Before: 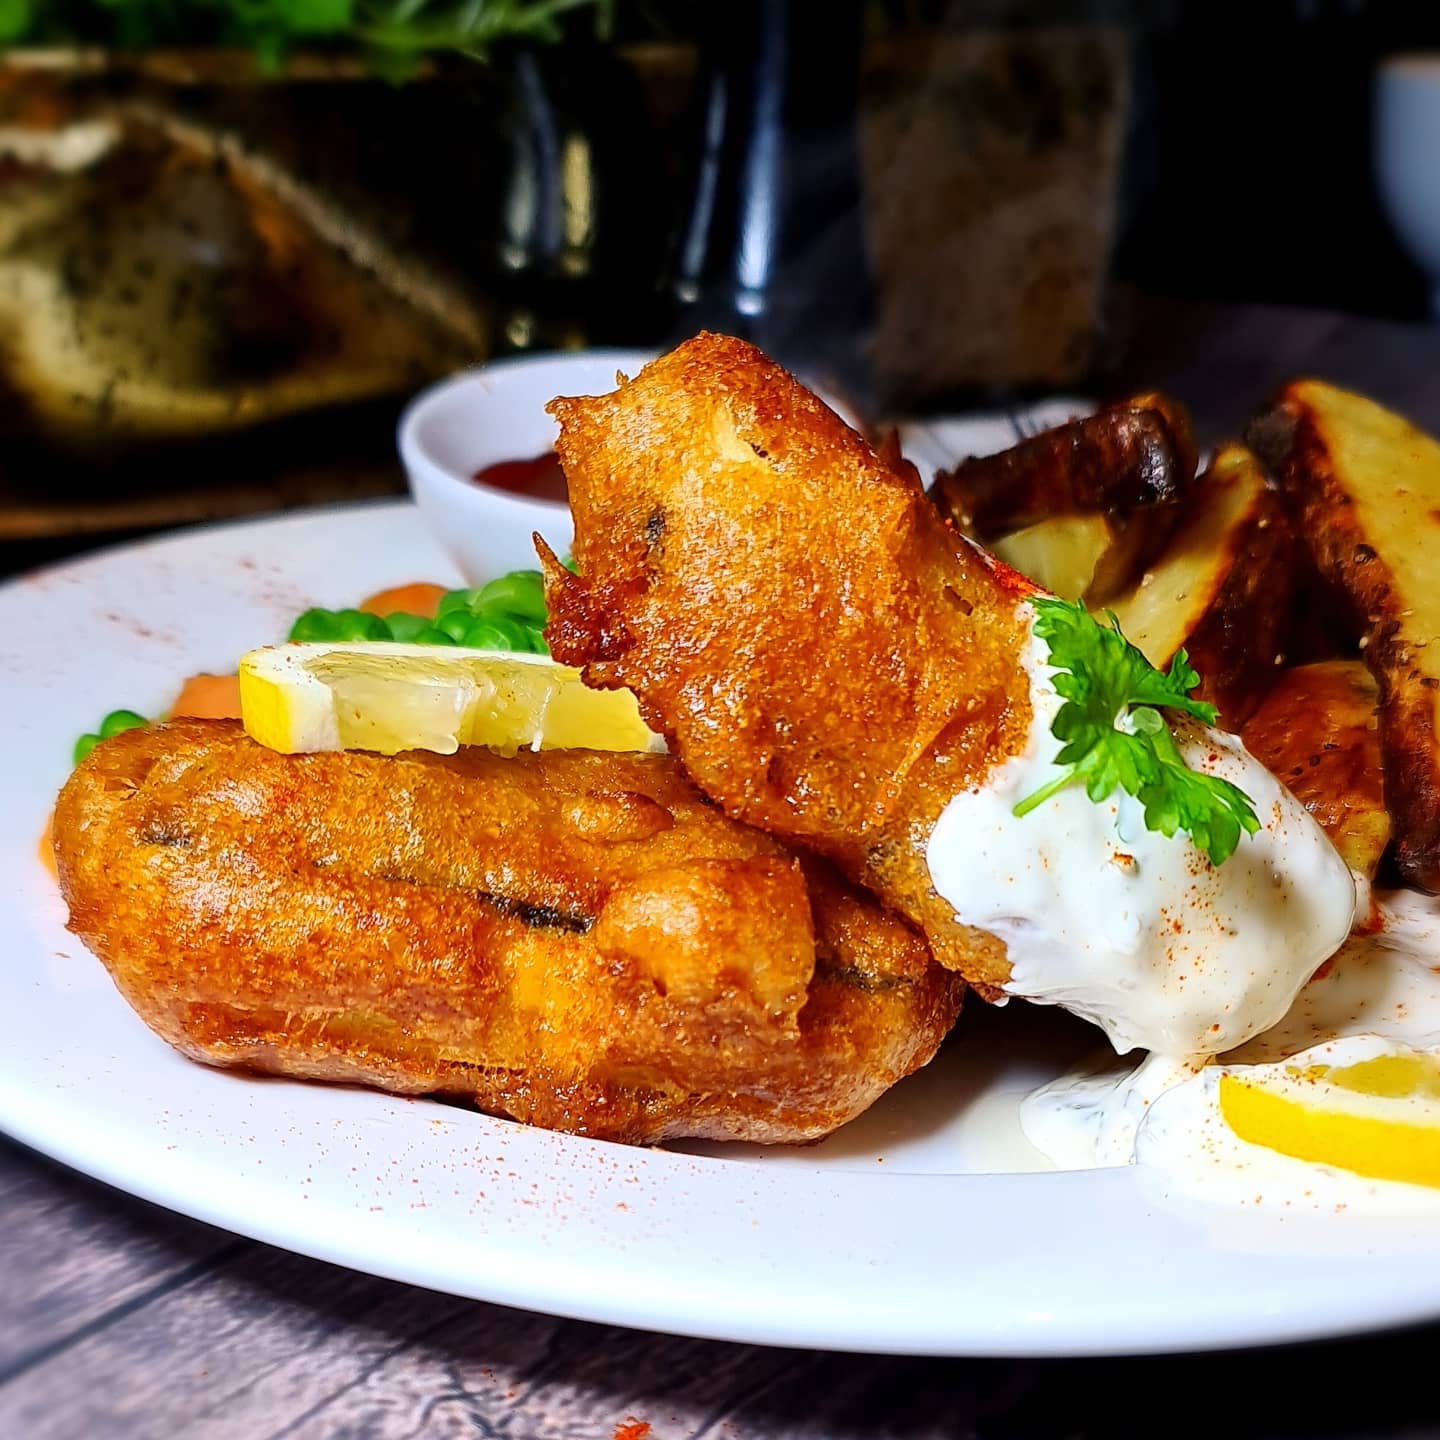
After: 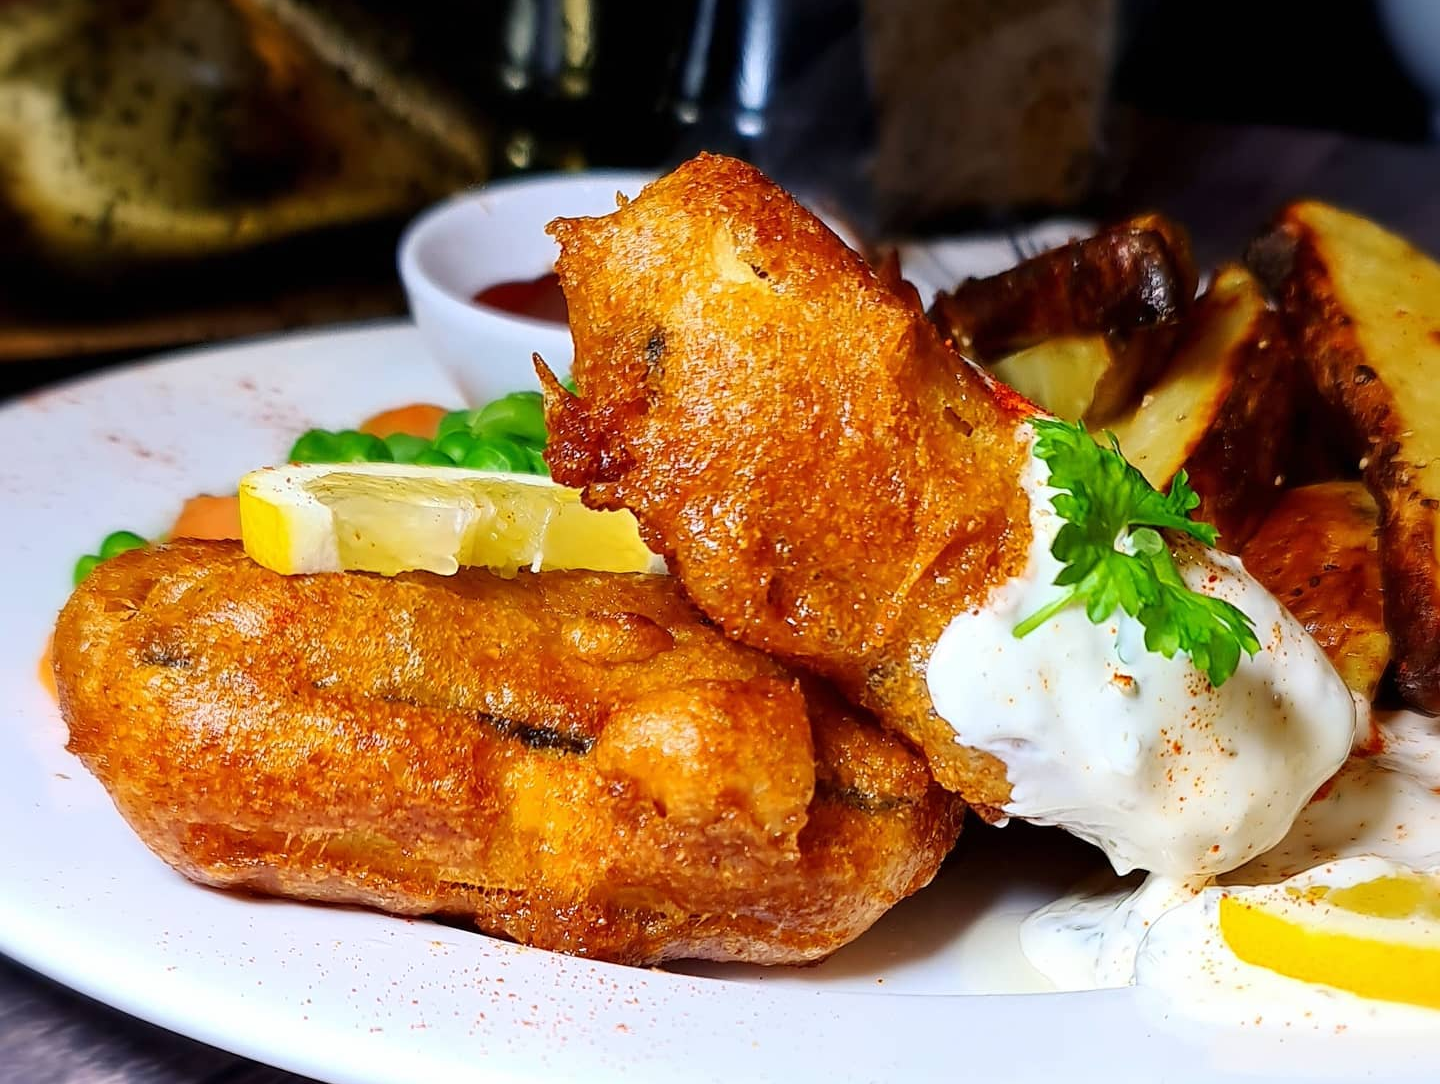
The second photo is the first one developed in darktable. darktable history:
crop and rotate: top 12.476%, bottom 12.23%
exposure: compensate highlight preservation false
